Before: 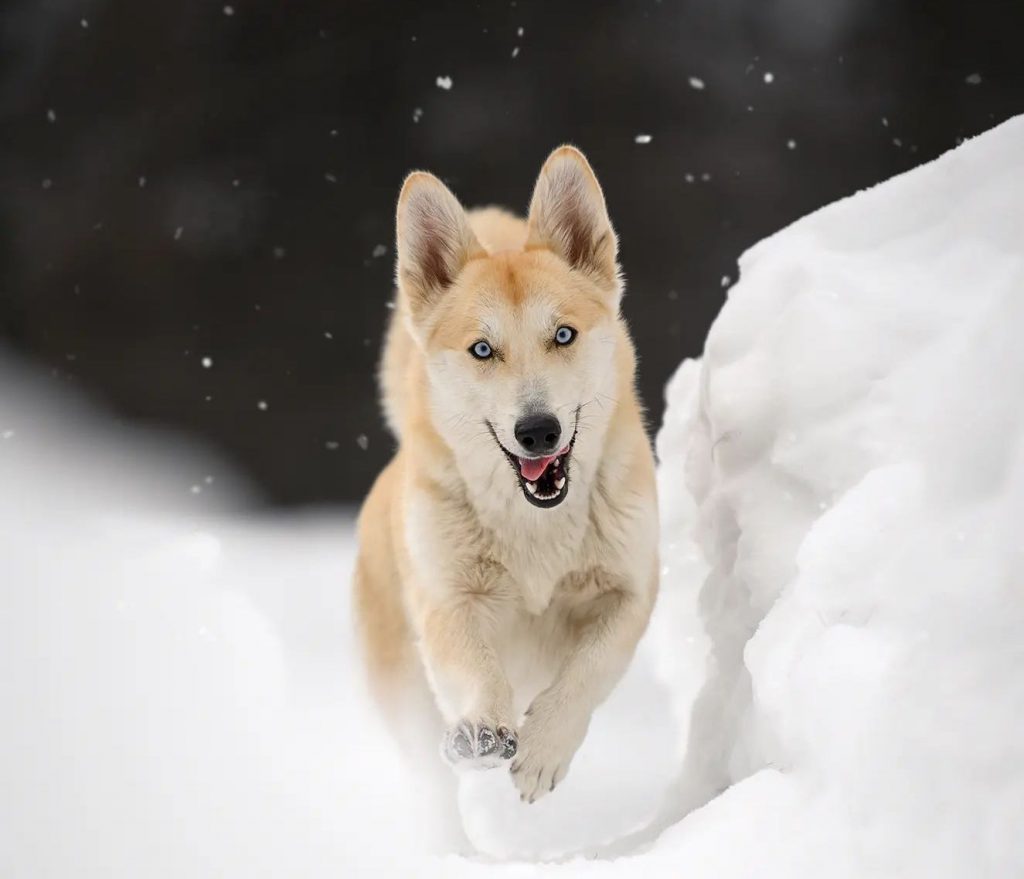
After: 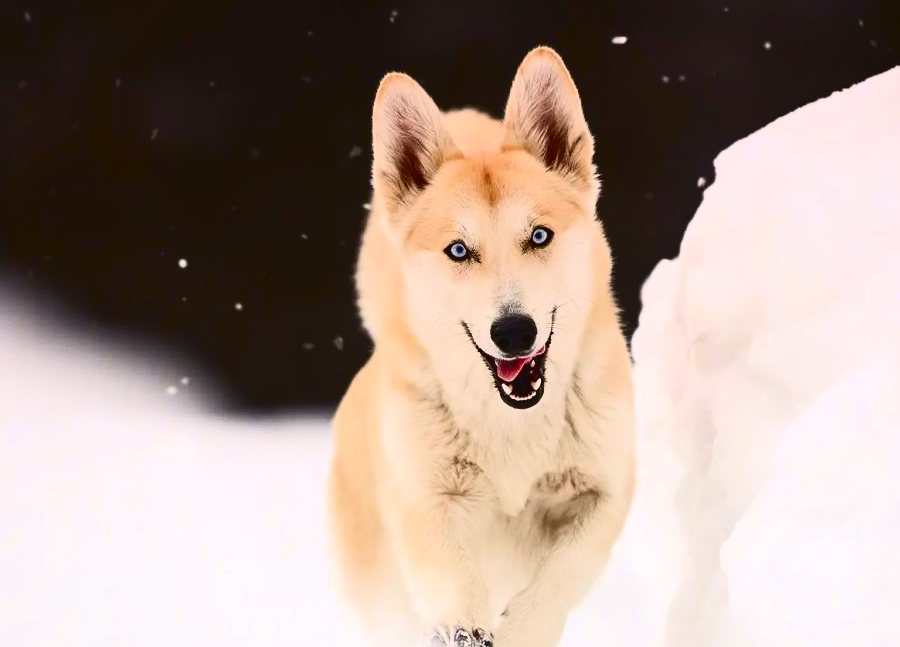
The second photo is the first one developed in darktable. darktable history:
crop and rotate: left 2.425%, top 11.305%, right 9.6%, bottom 15.08%
contrast brightness saturation: contrast 0.4, brightness 0.05, saturation 0.25
color zones: curves: ch0 [(0, 0.444) (0.143, 0.442) (0.286, 0.441) (0.429, 0.441) (0.571, 0.441) (0.714, 0.441) (0.857, 0.442) (1, 0.444)]
tone curve: curves: ch0 [(0, 0.036) (0.119, 0.115) (0.461, 0.479) (0.715, 0.767) (0.817, 0.865) (1, 0.998)]; ch1 [(0, 0) (0.377, 0.416) (0.44, 0.478) (0.487, 0.498) (0.514, 0.525) (0.538, 0.552) (0.67, 0.688) (1, 1)]; ch2 [(0, 0) (0.38, 0.405) (0.463, 0.445) (0.492, 0.486) (0.524, 0.541) (0.578, 0.59) (0.653, 0.658) (1, 1)], color space Lab, independent channels, preserve colors none
graduated density: density 0.38 EV, hardness 21%, rotation -6.11°, saturation 32%
